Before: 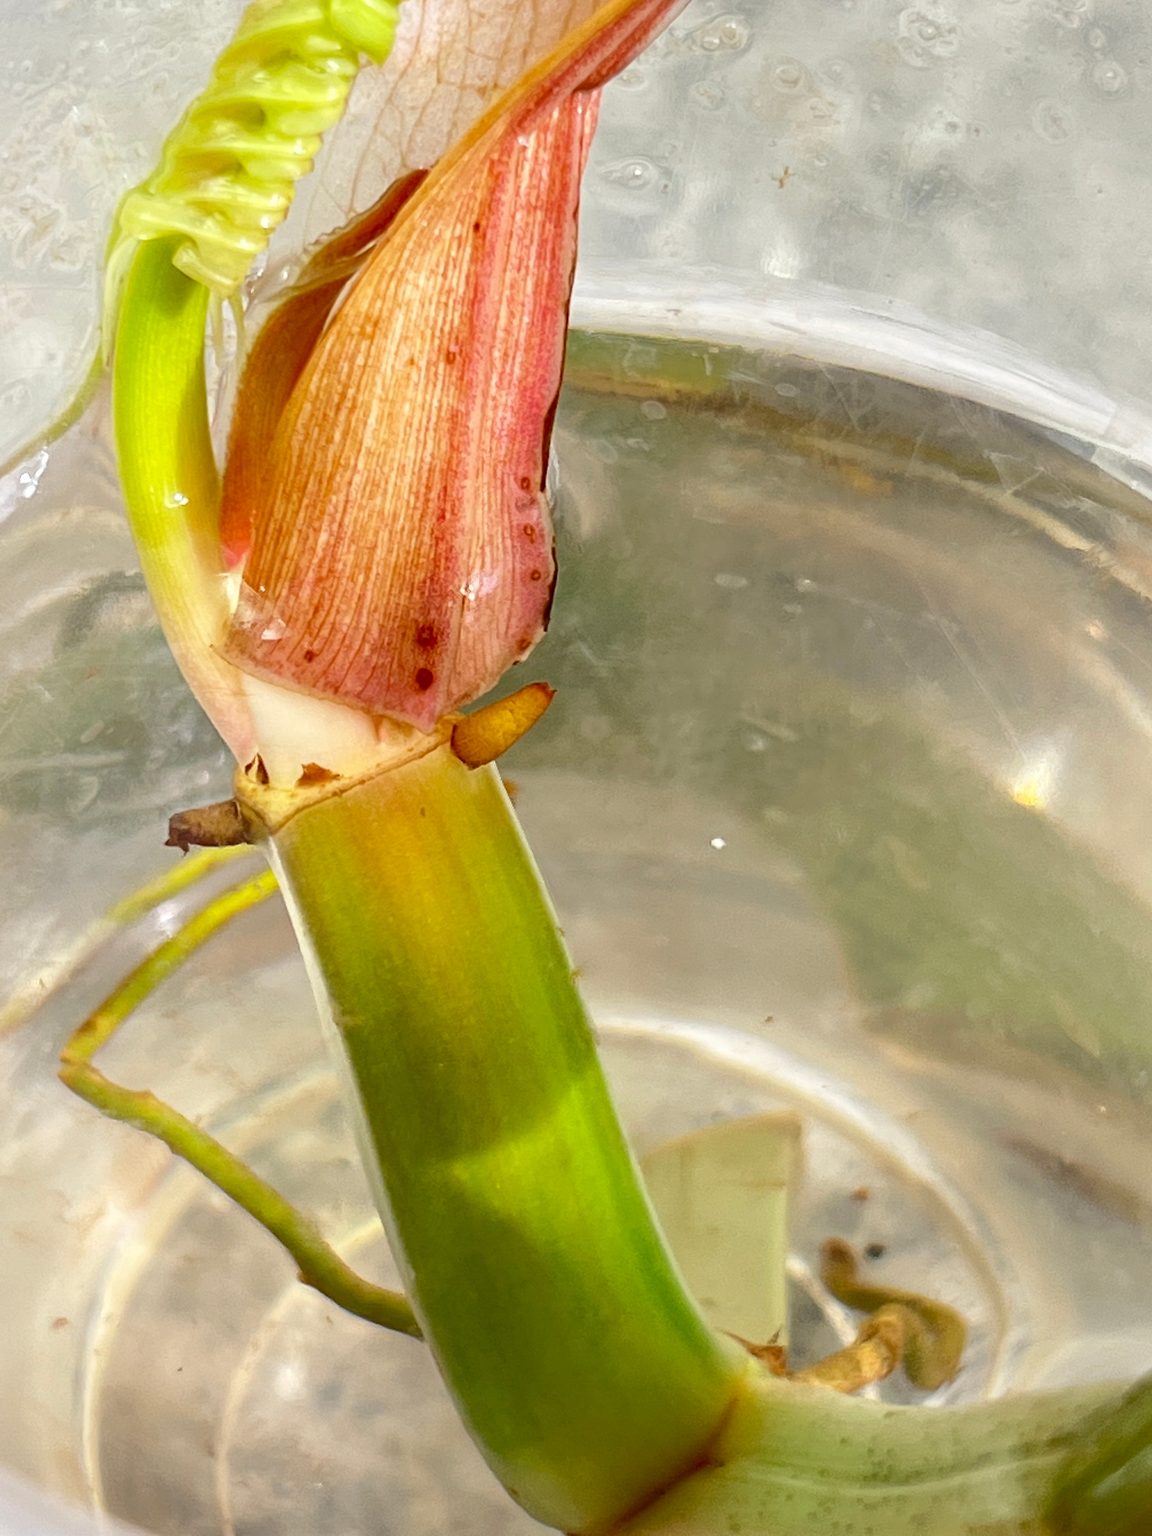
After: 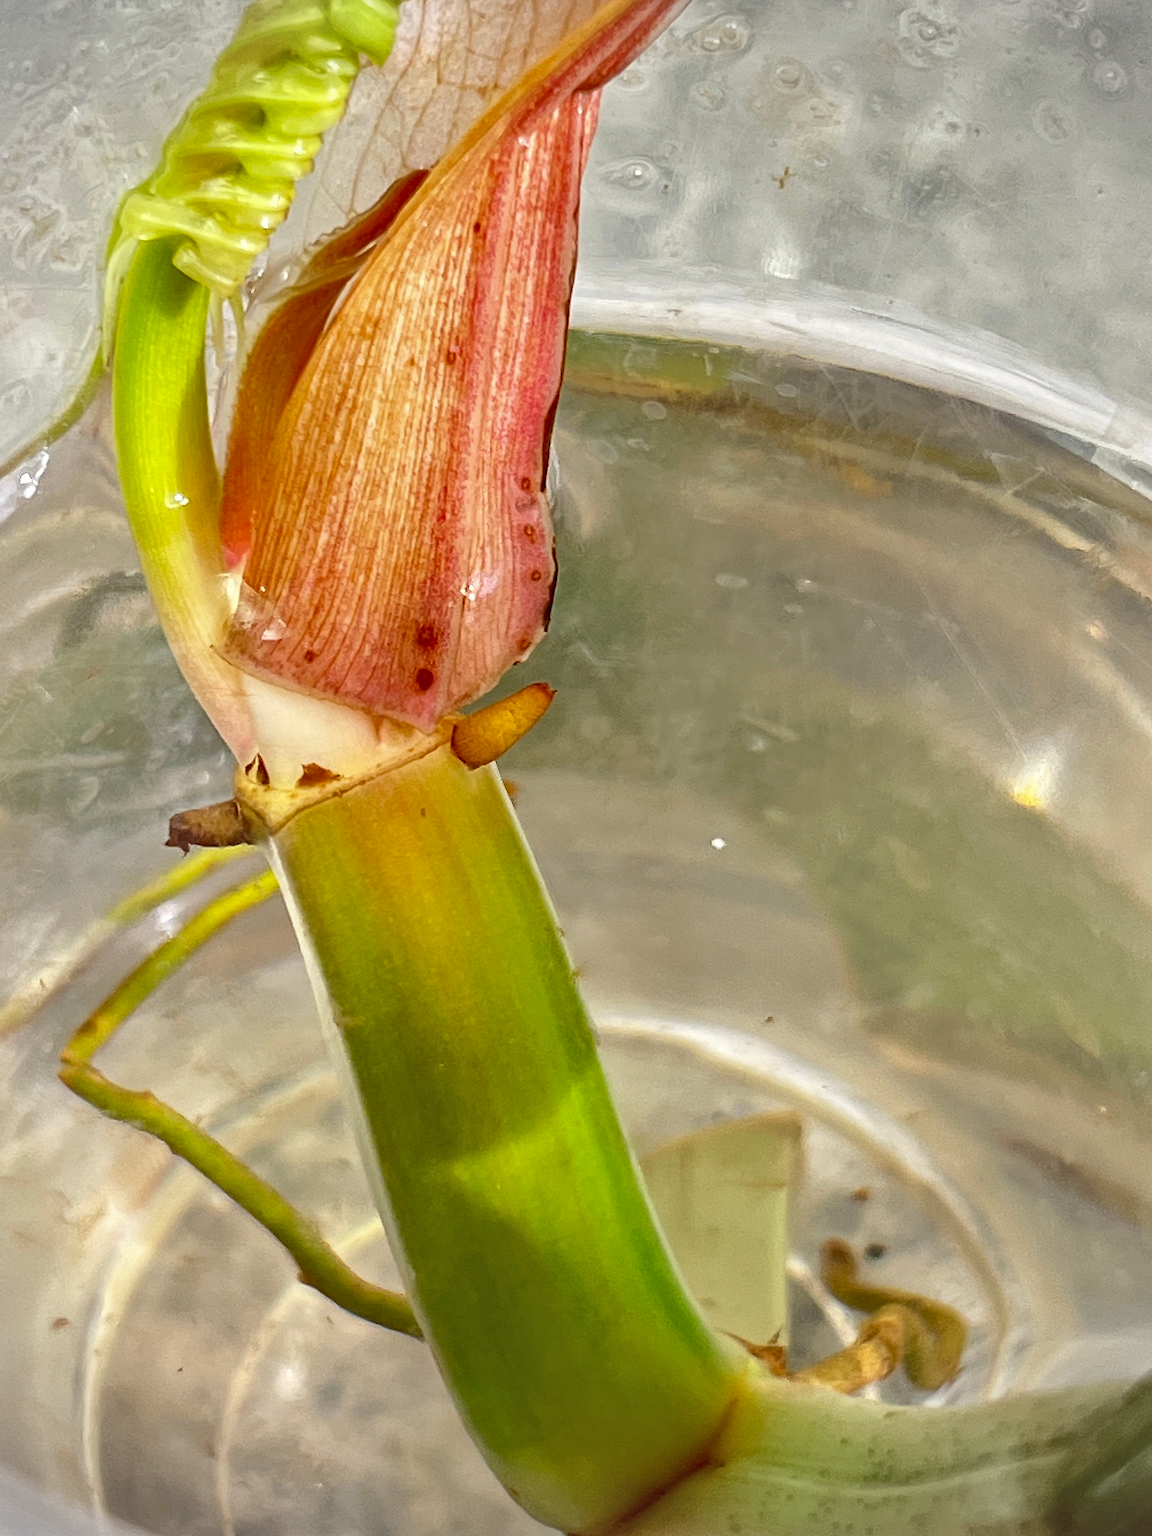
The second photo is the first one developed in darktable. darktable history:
sharpen: on, module defaults
vignetting: fall-off start 91.68%, brightness -0.447, saturation -0.687, unbound false
shadows and highlights: soften with gaussian
exposure: compensate highlight preservation false
